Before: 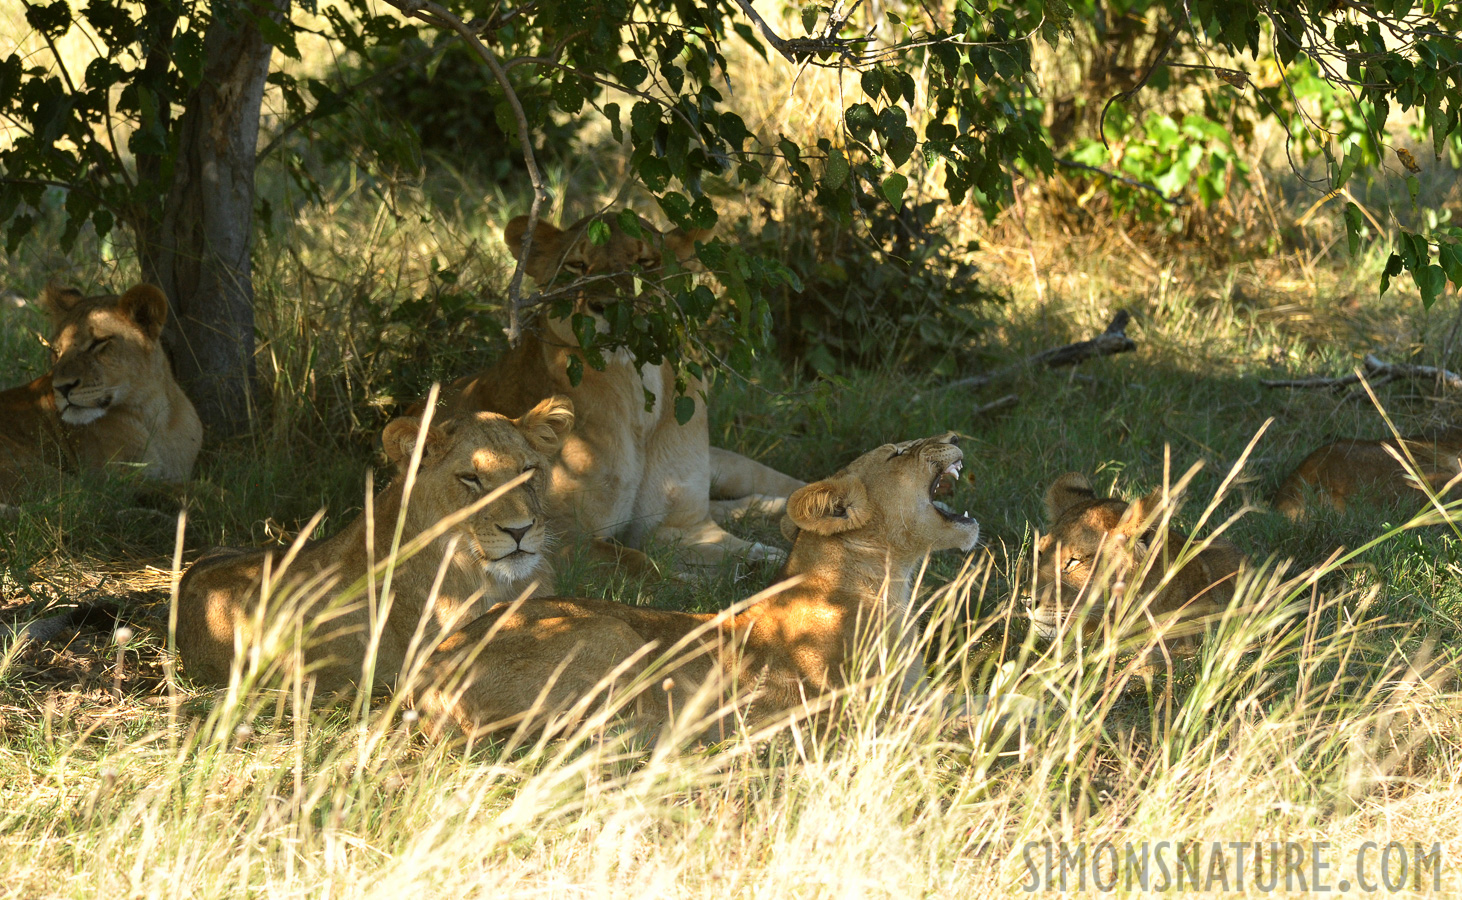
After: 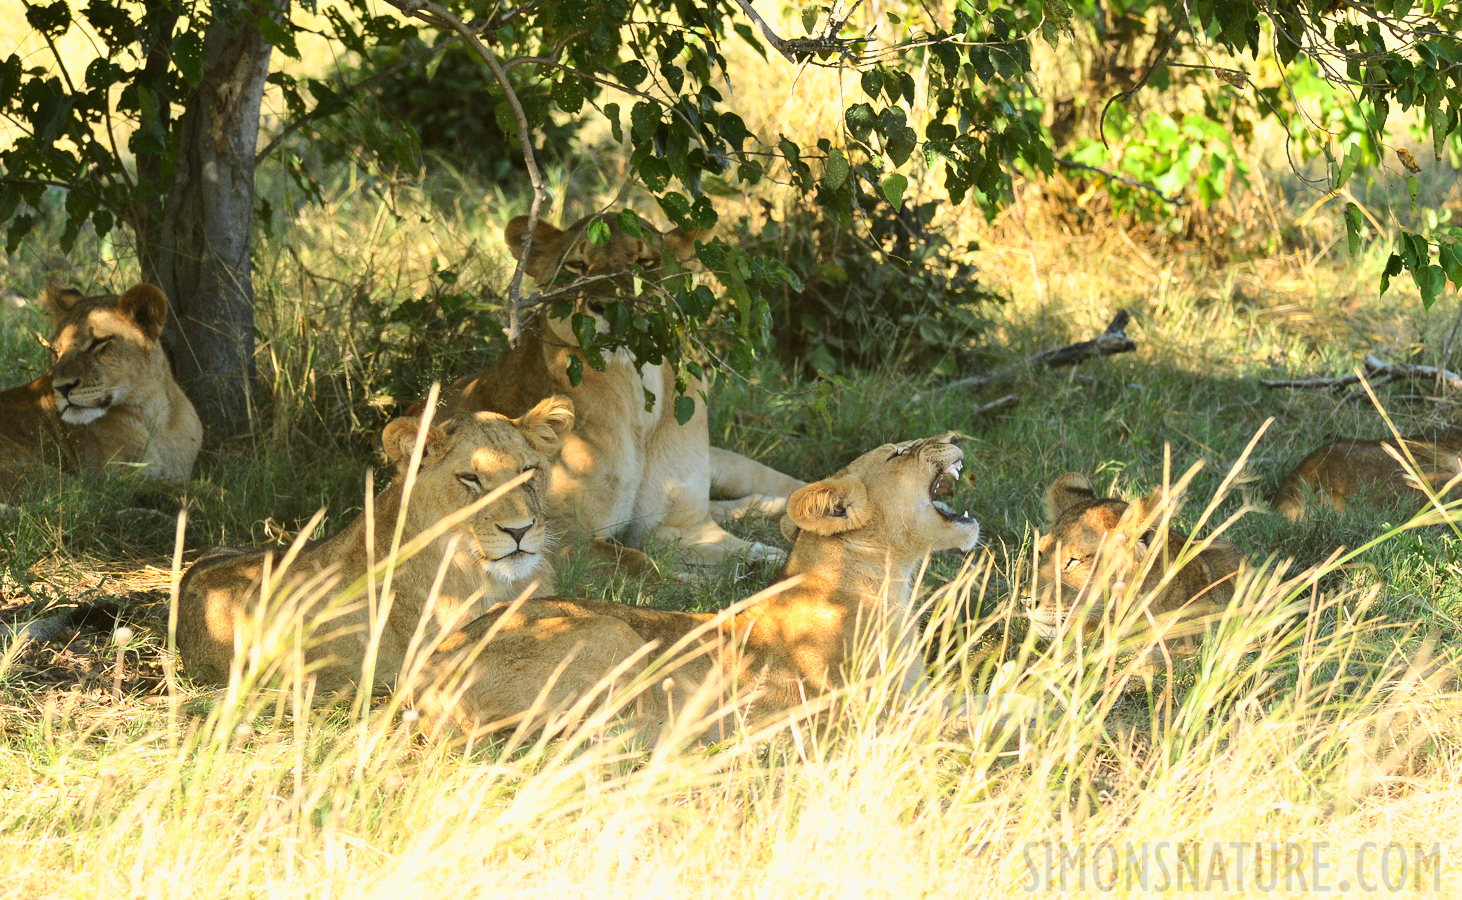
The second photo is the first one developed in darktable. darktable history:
base curve: curves: ch0 [(0, 0) (0.025, 0.046) (0.112, 0.277) (0.467, 0.74) (0.814, 0.929) (1, 0.942)]
